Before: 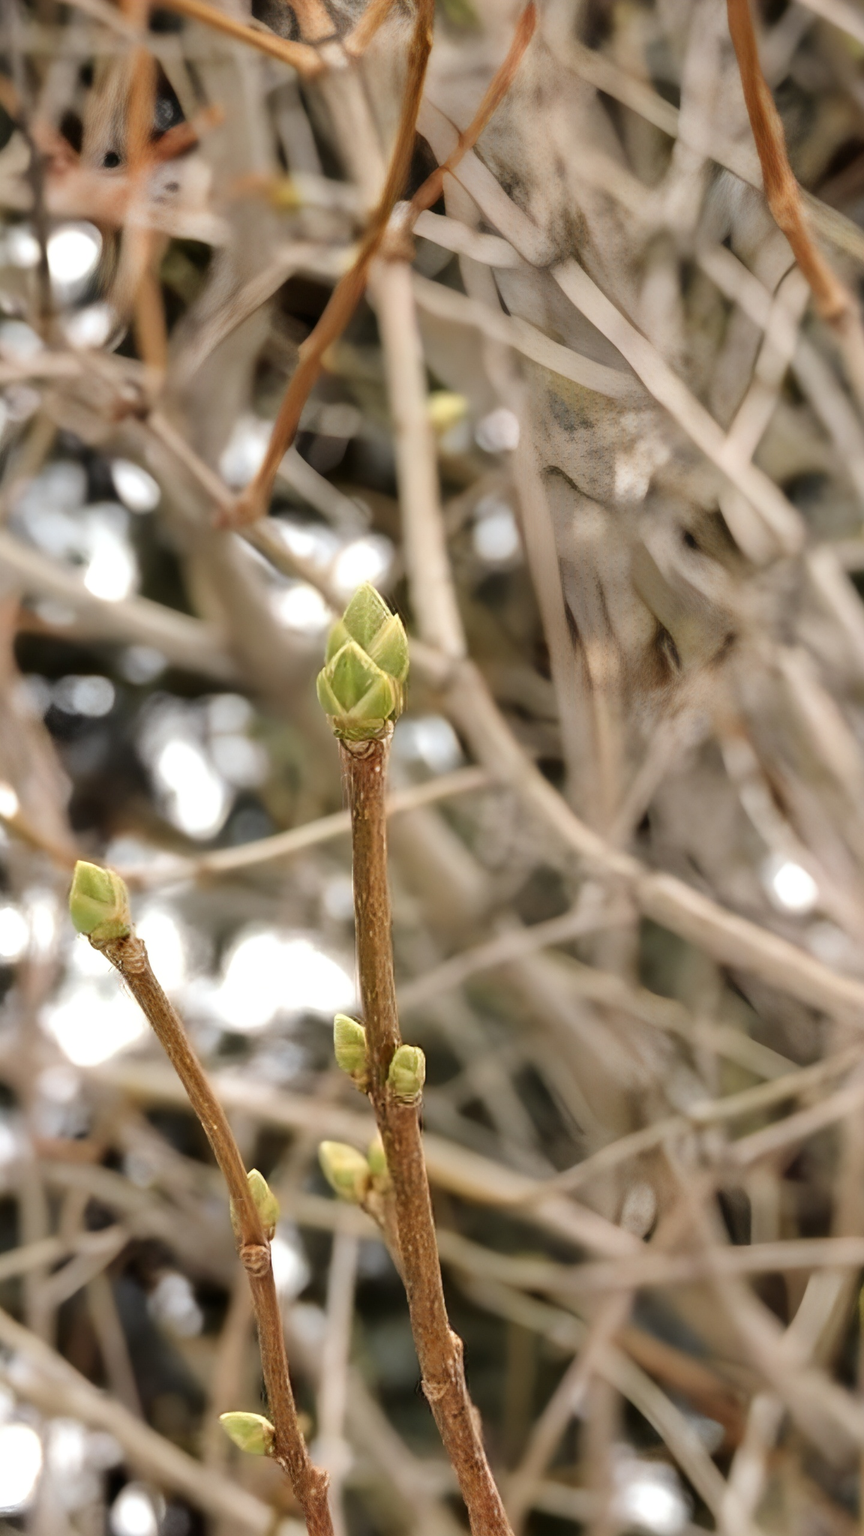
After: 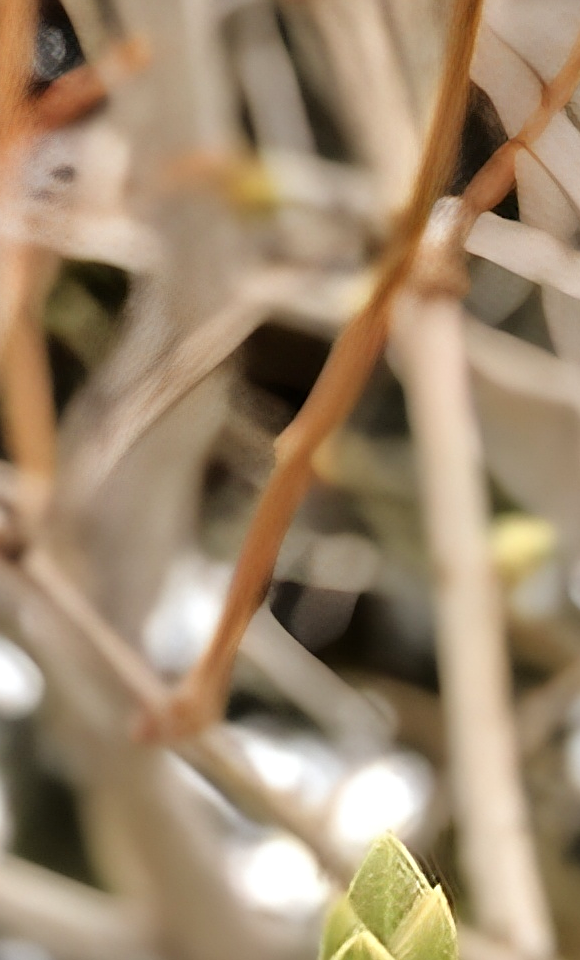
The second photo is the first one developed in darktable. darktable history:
crop: left 15.49%, top 5.426%, right 44.215%, bottom 57.052%
tone equalizer: -8 EV 0.011 EV, -7 EV -0.035 EV, -6 EV 0.021 EV, -5 EV 0.032 EV, -4 EV 0.303 EV, -3 EV 0.621 EV, -2 EV 0.584 EV, -1 EV 0.18 EV, +0 EV 0.02 EV
sharpen: amount 0.554
